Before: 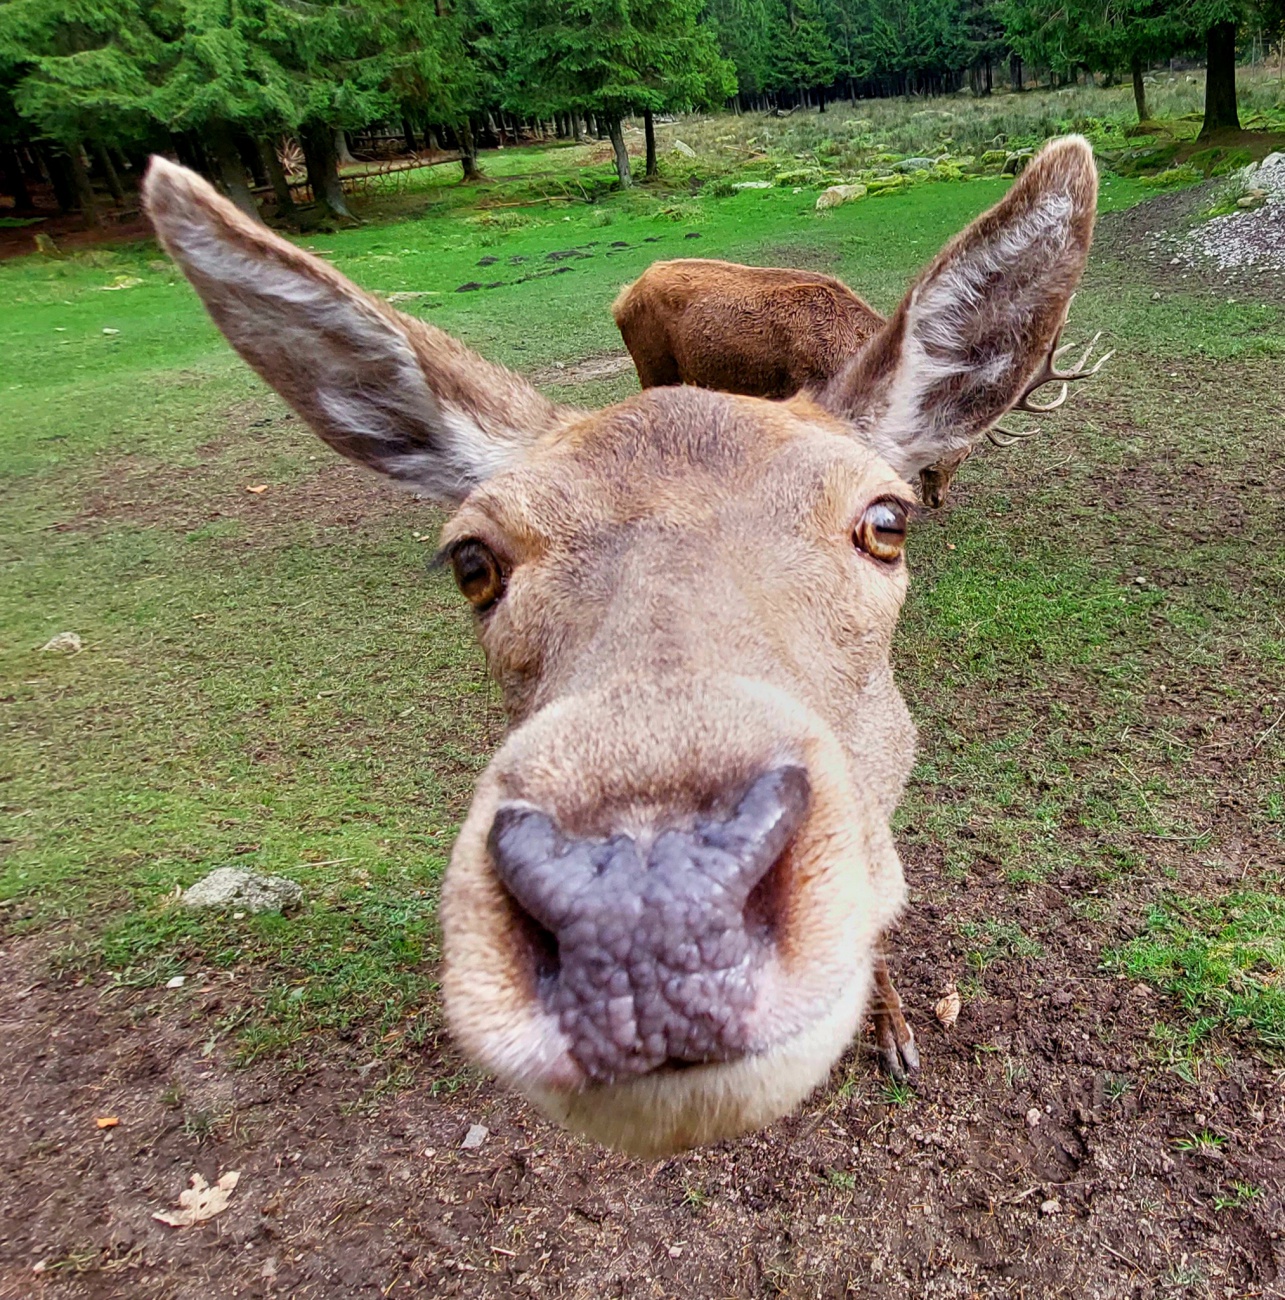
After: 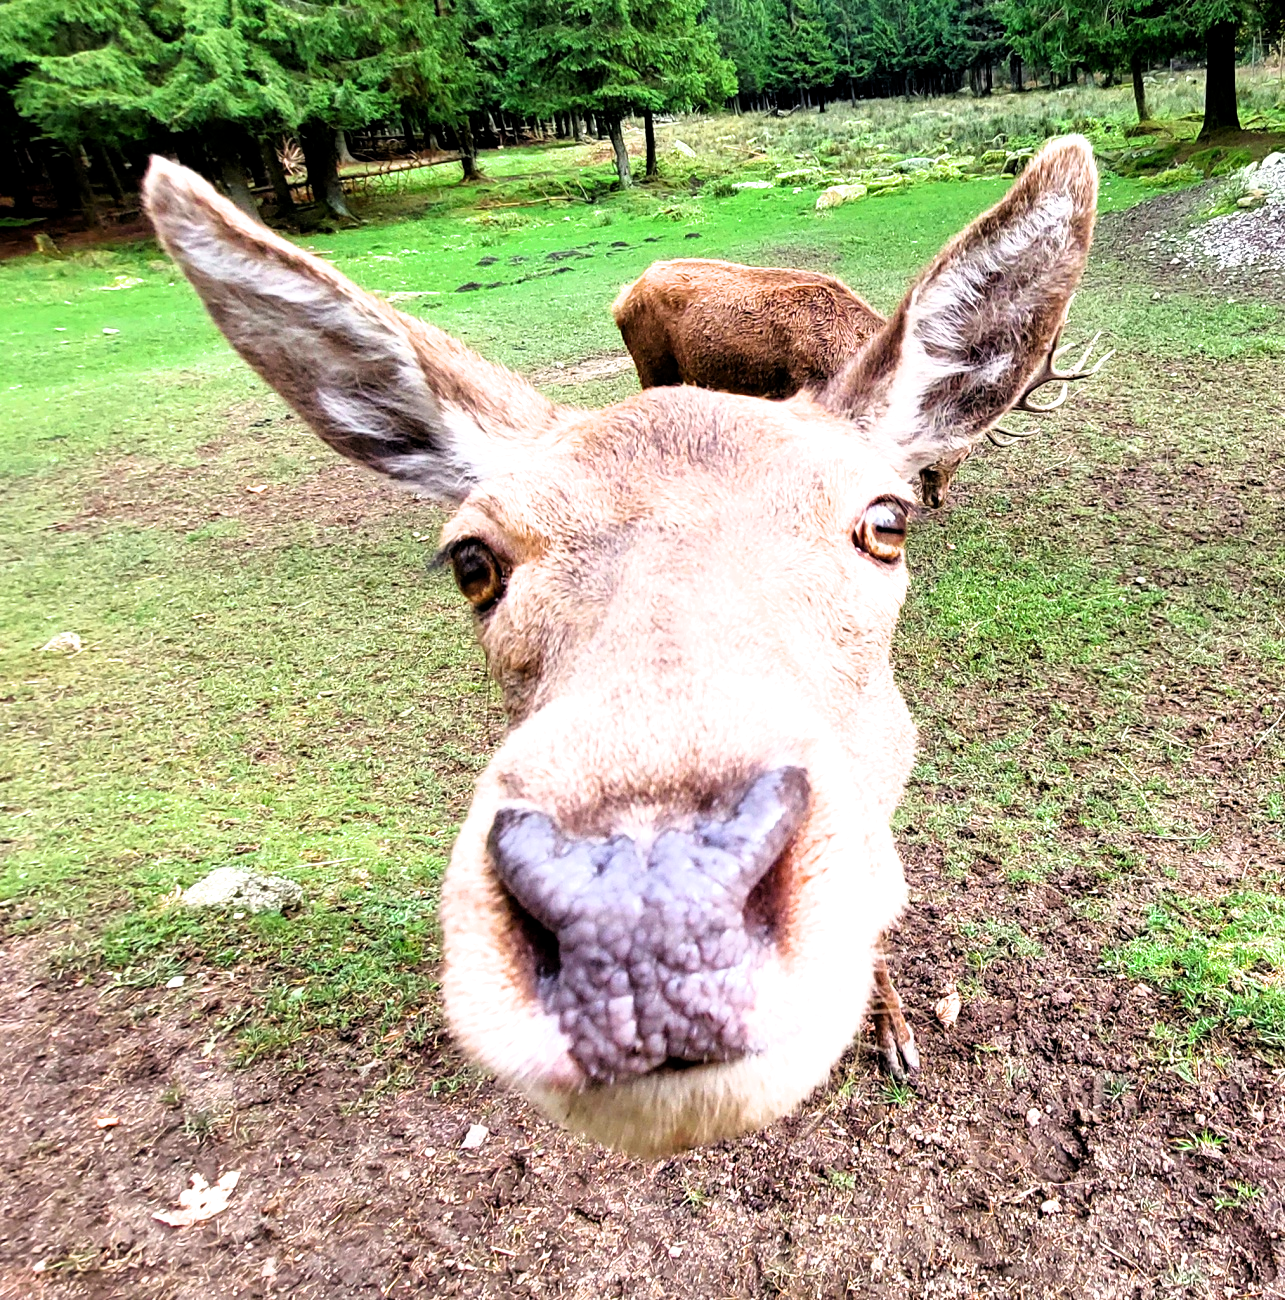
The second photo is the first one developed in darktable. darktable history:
exposure: exposure 1 EV, compensate exposure bias true, compensate highlight preservation false
filmic rgb: black relative exposure -8.73 EV, white relative exposure 2.64 EV, target black luminance 0%, target white luminance 99.903%, hardness 6.27, latitude 74.83%, contrast 1.317, highlights saturation mix -4.67%
